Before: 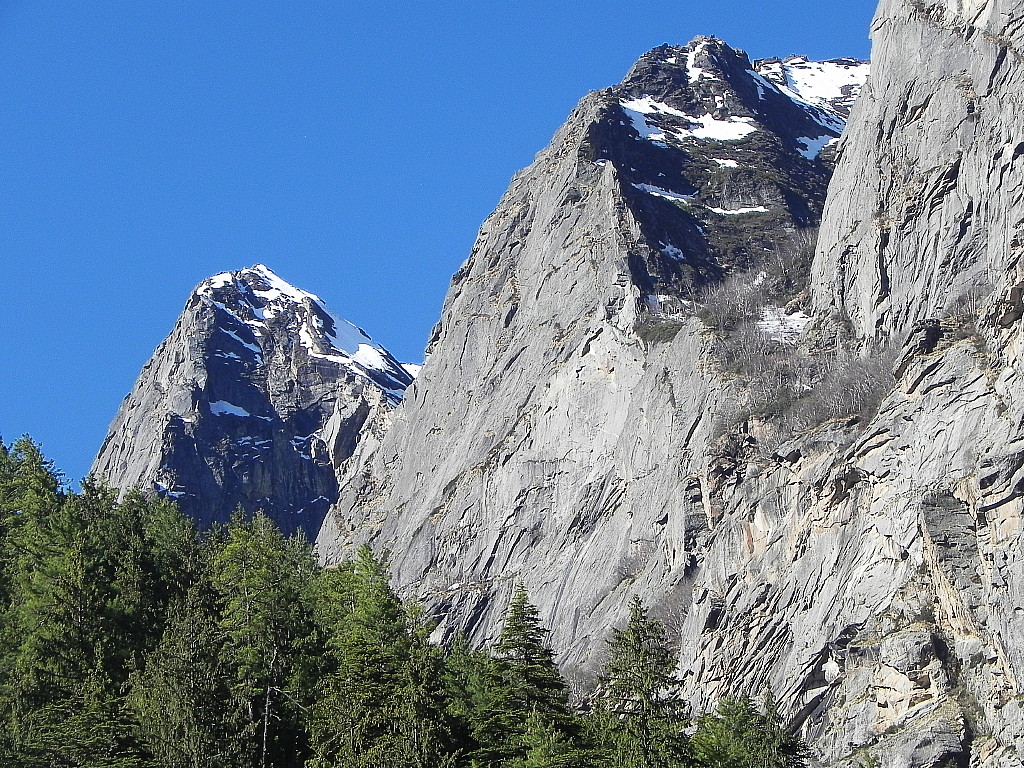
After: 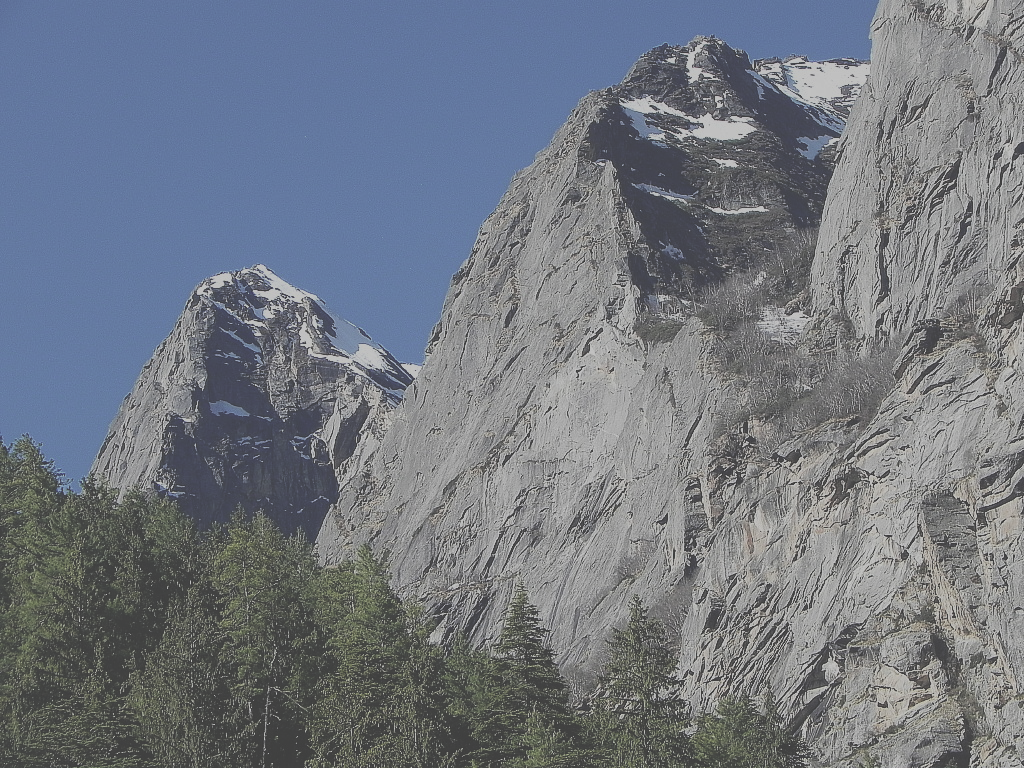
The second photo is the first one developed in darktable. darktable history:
contrast brightness saturation: contrast -0.26, saturation -0.43
exposure: black level correction -0.036, exposure -0.497 EV, compensate highlight preservation false
